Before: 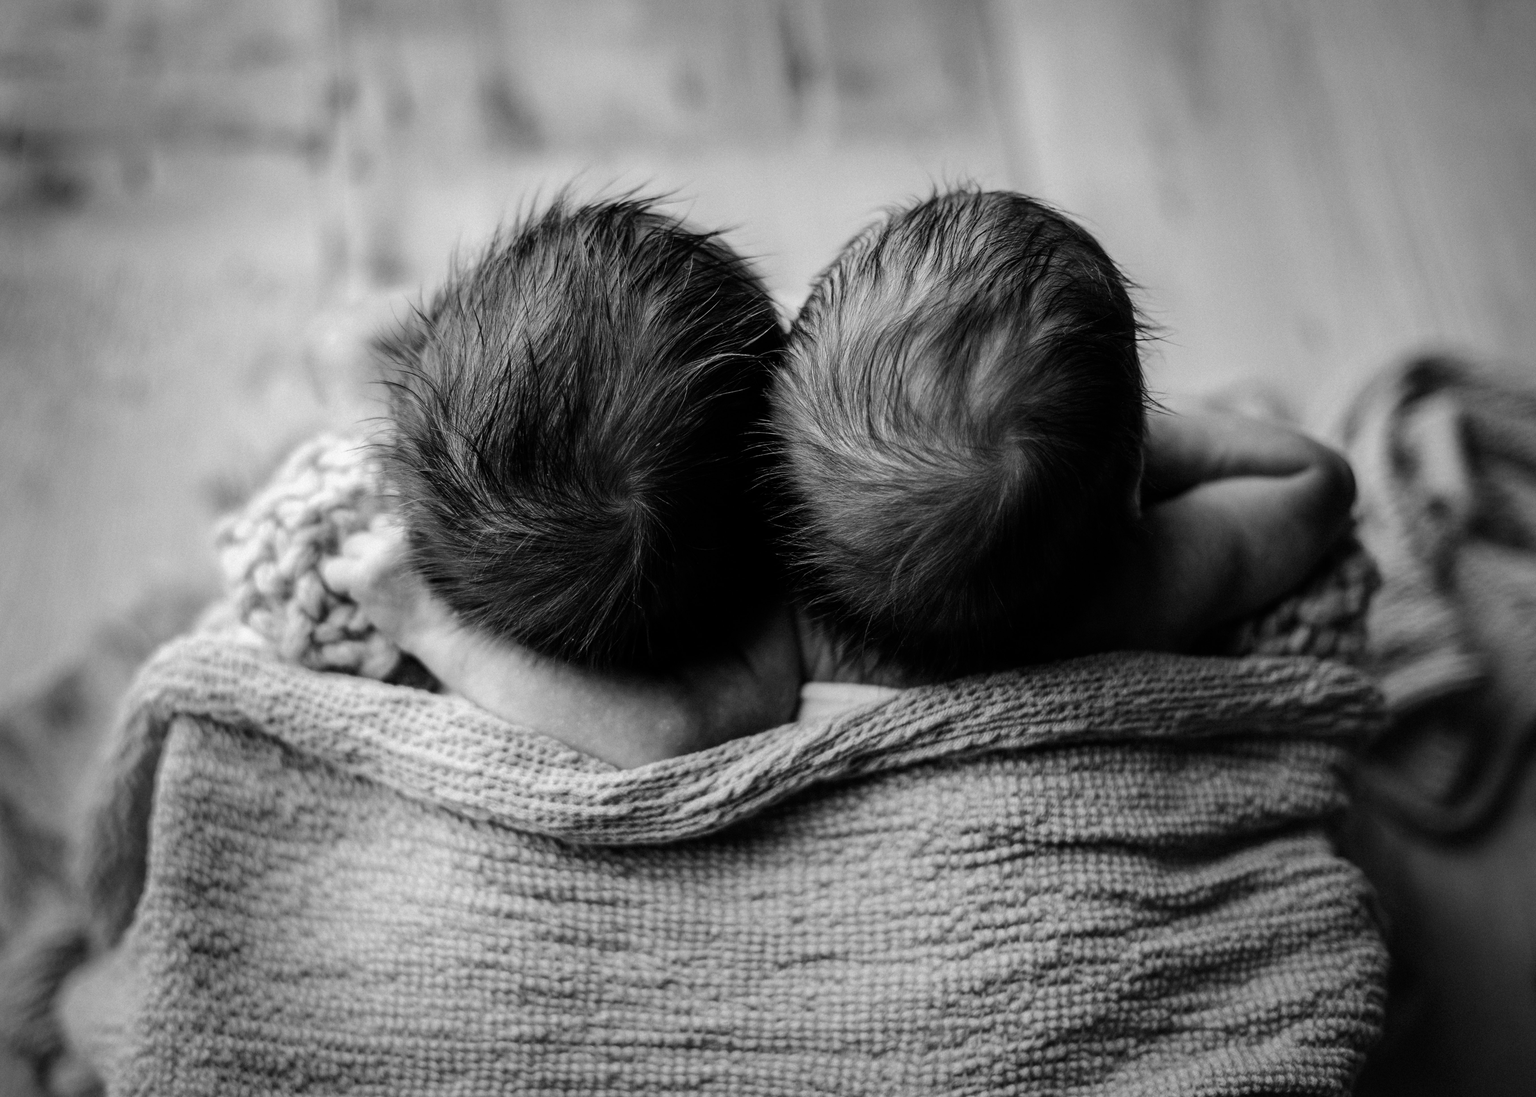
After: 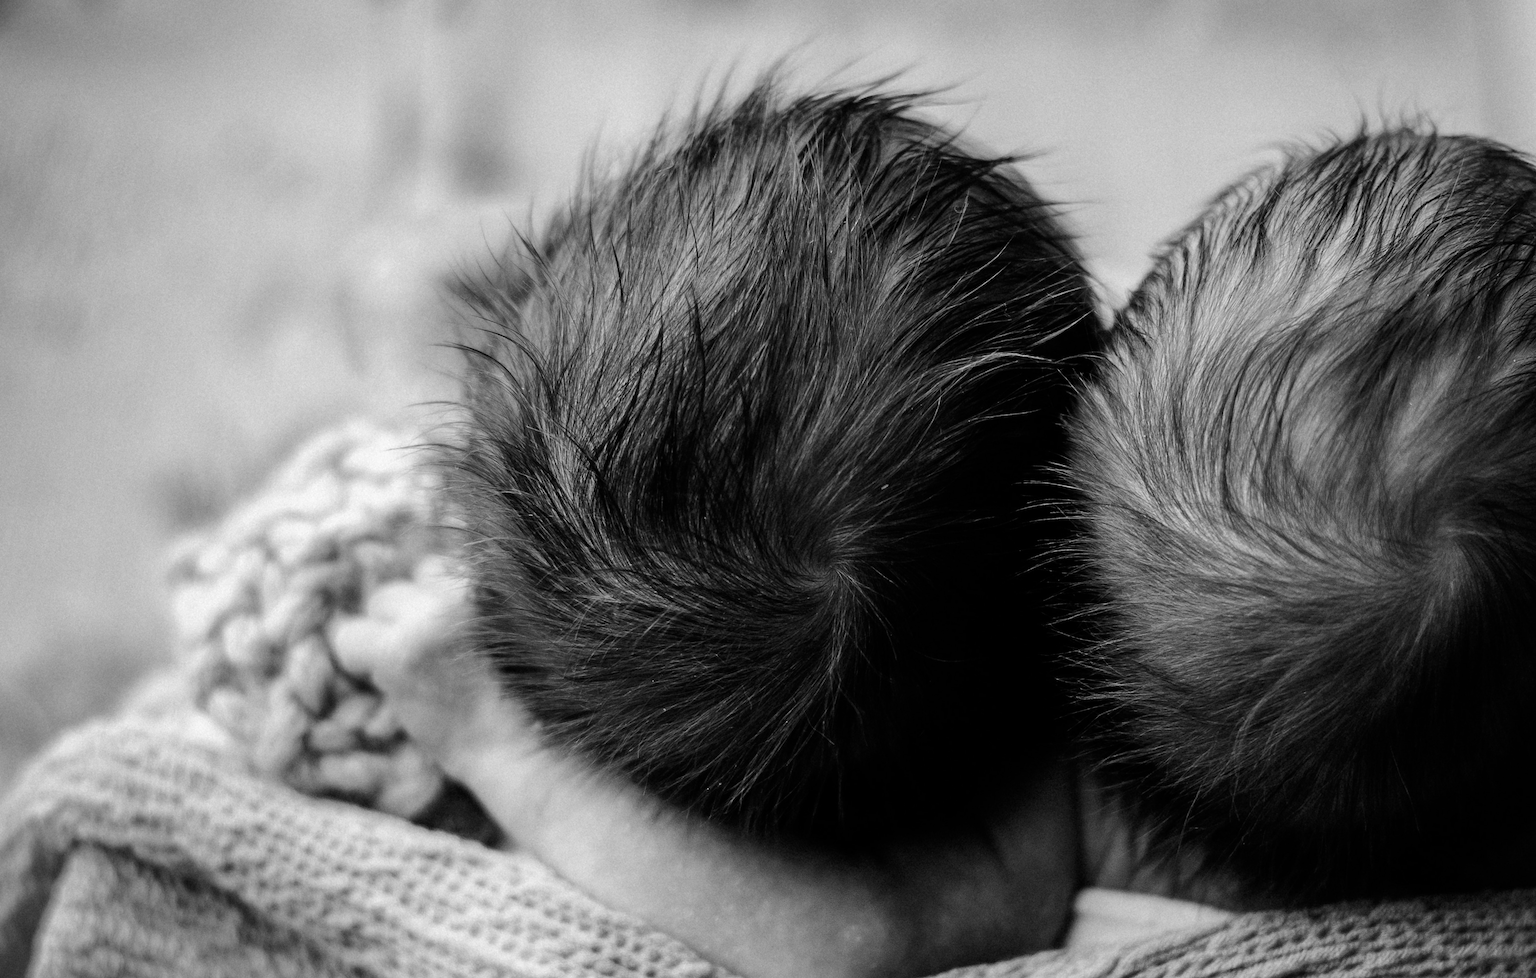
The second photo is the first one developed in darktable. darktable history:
crop and rotate: angle -5.44°, left 2%, top 6.983%, right 27.342%, bottom 30.041%
